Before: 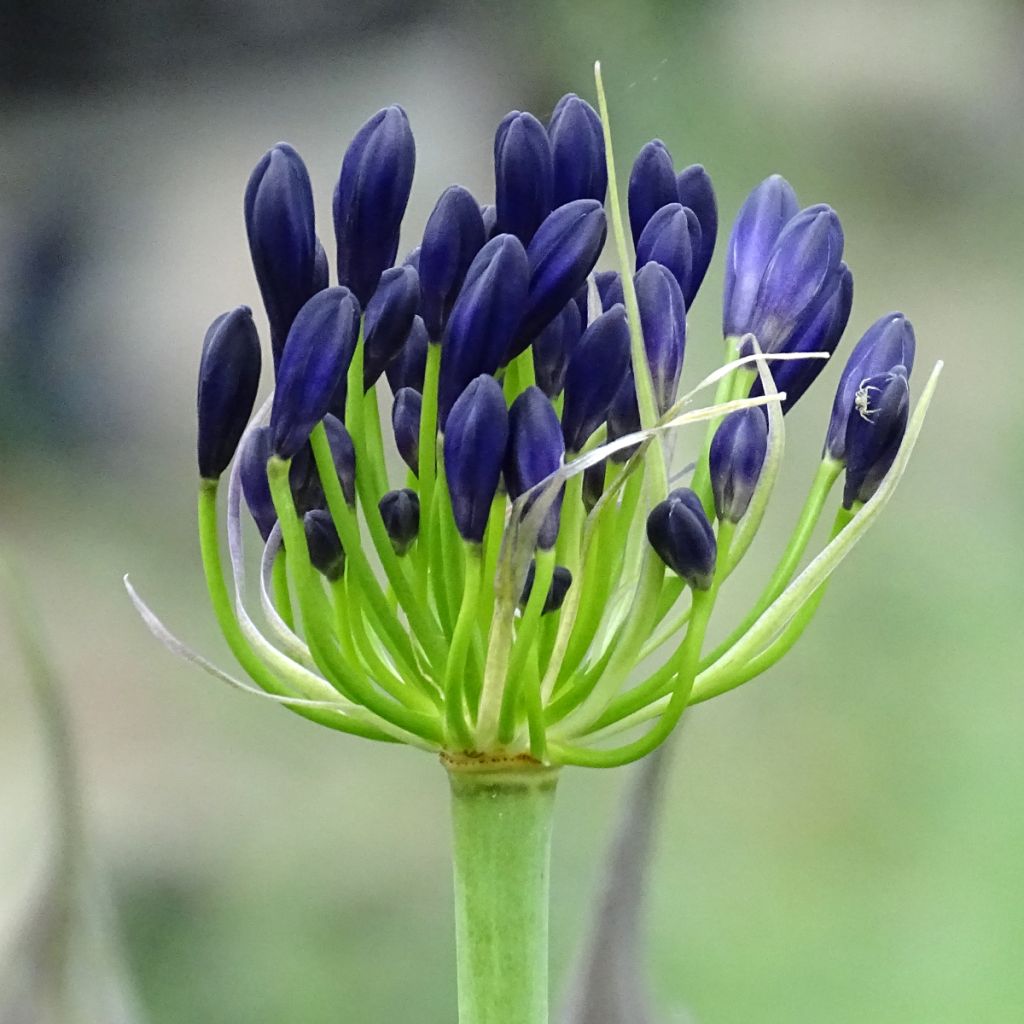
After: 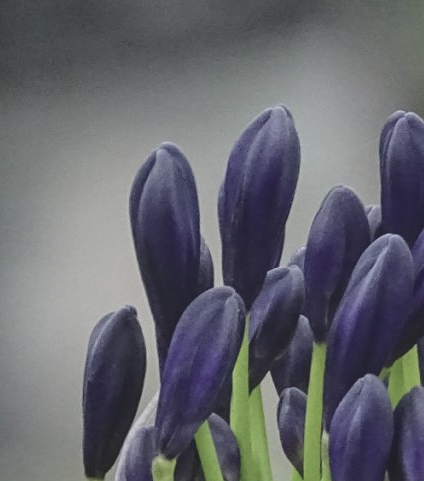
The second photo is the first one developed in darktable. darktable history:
contrast brightness saturation: contrast -0.267, saturation -0.429
local contrast: on, module defaults
crop and rotate: left 11.305%, top 0.052%, right 47.246%, bottom 52.885%
